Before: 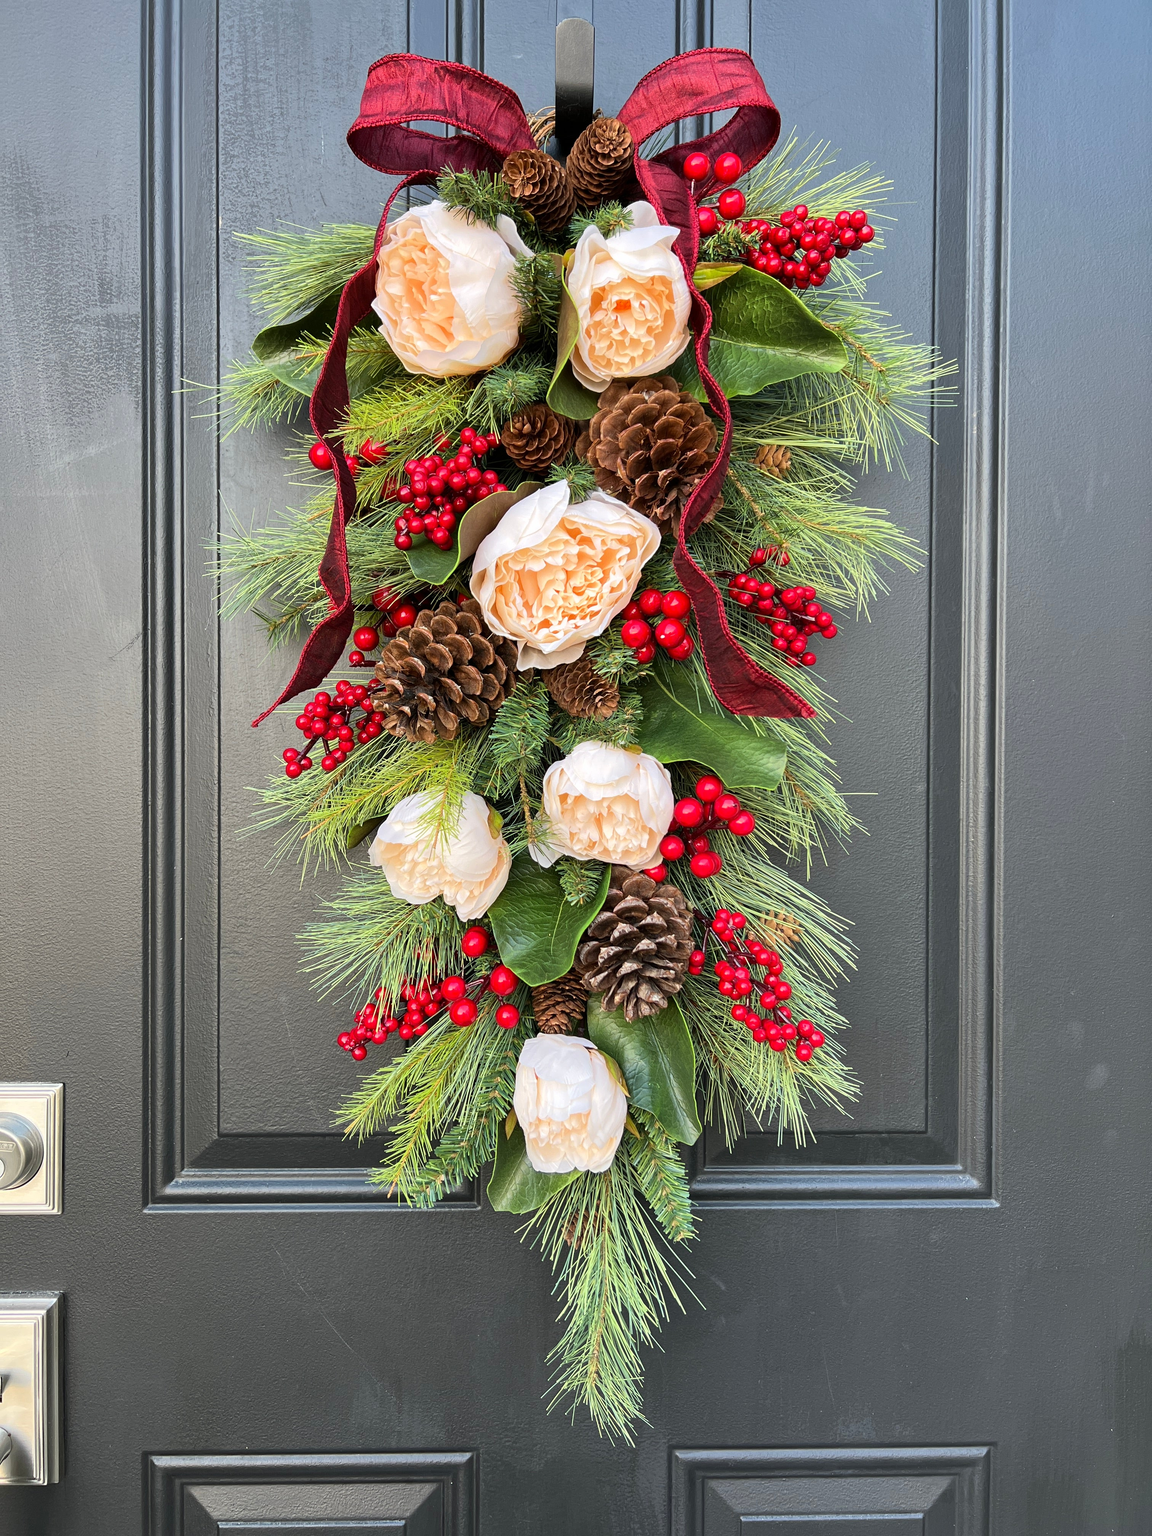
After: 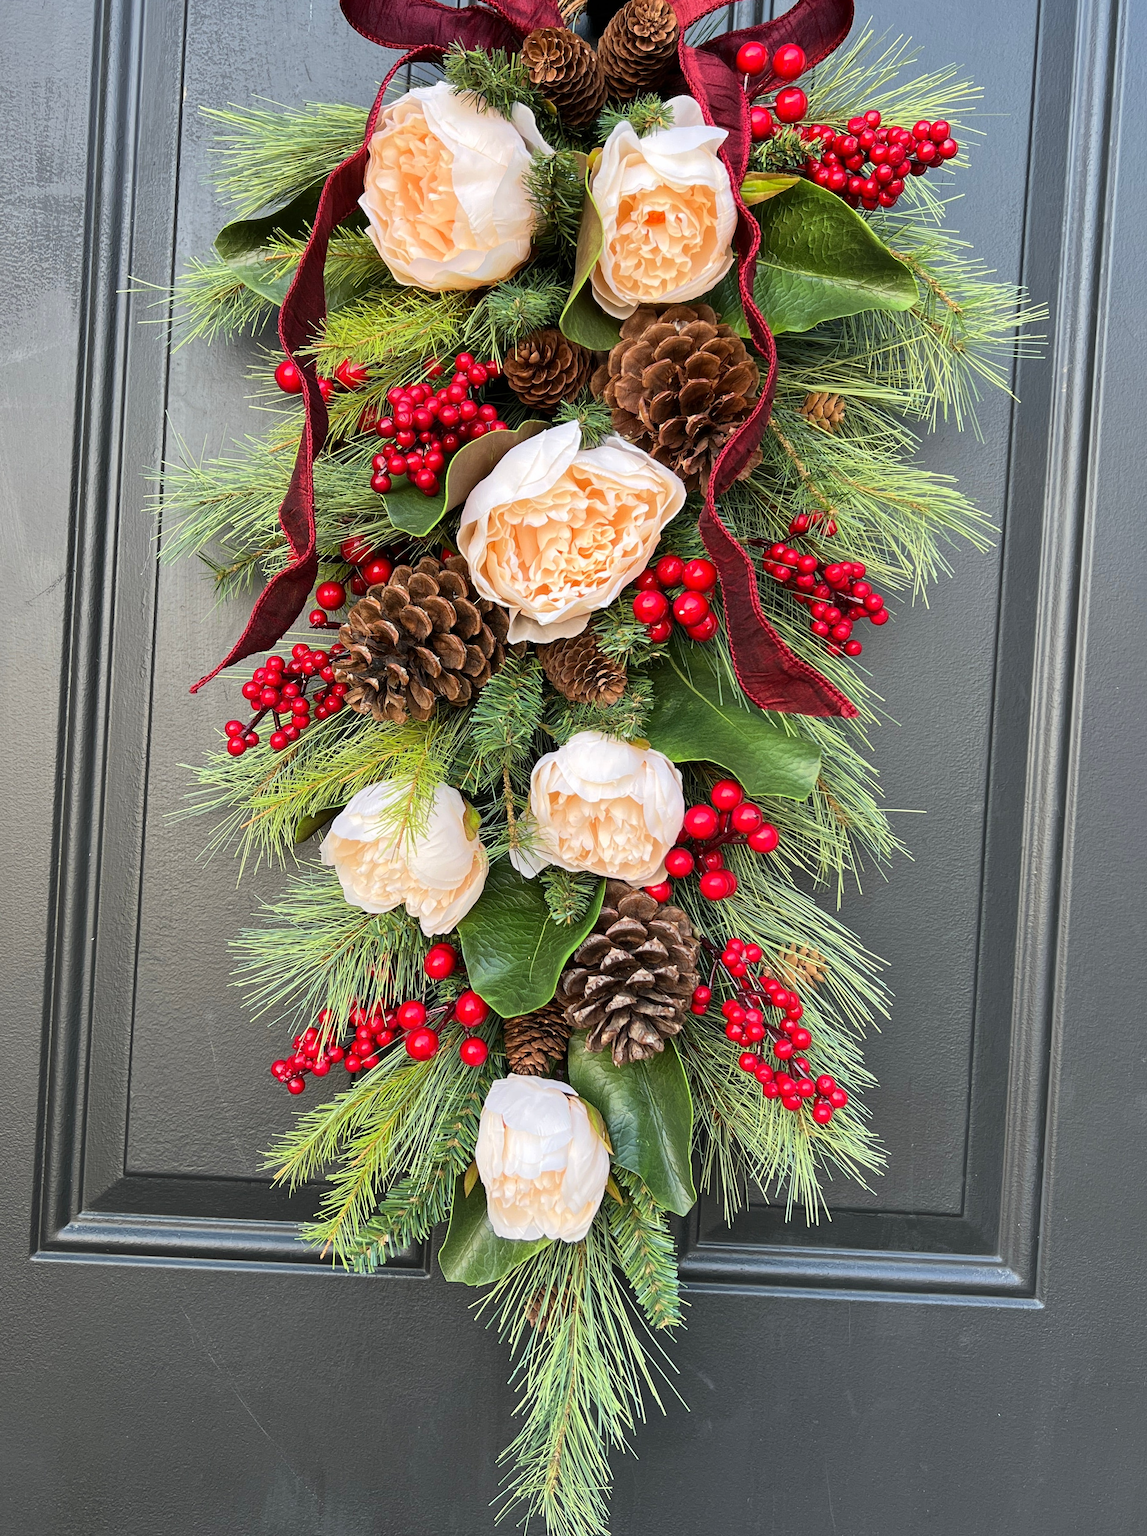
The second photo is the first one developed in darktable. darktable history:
crop and rotate: angle -3.1°, left 5.27%, top 5.186%, right 4.696%, bottom 4.445%
